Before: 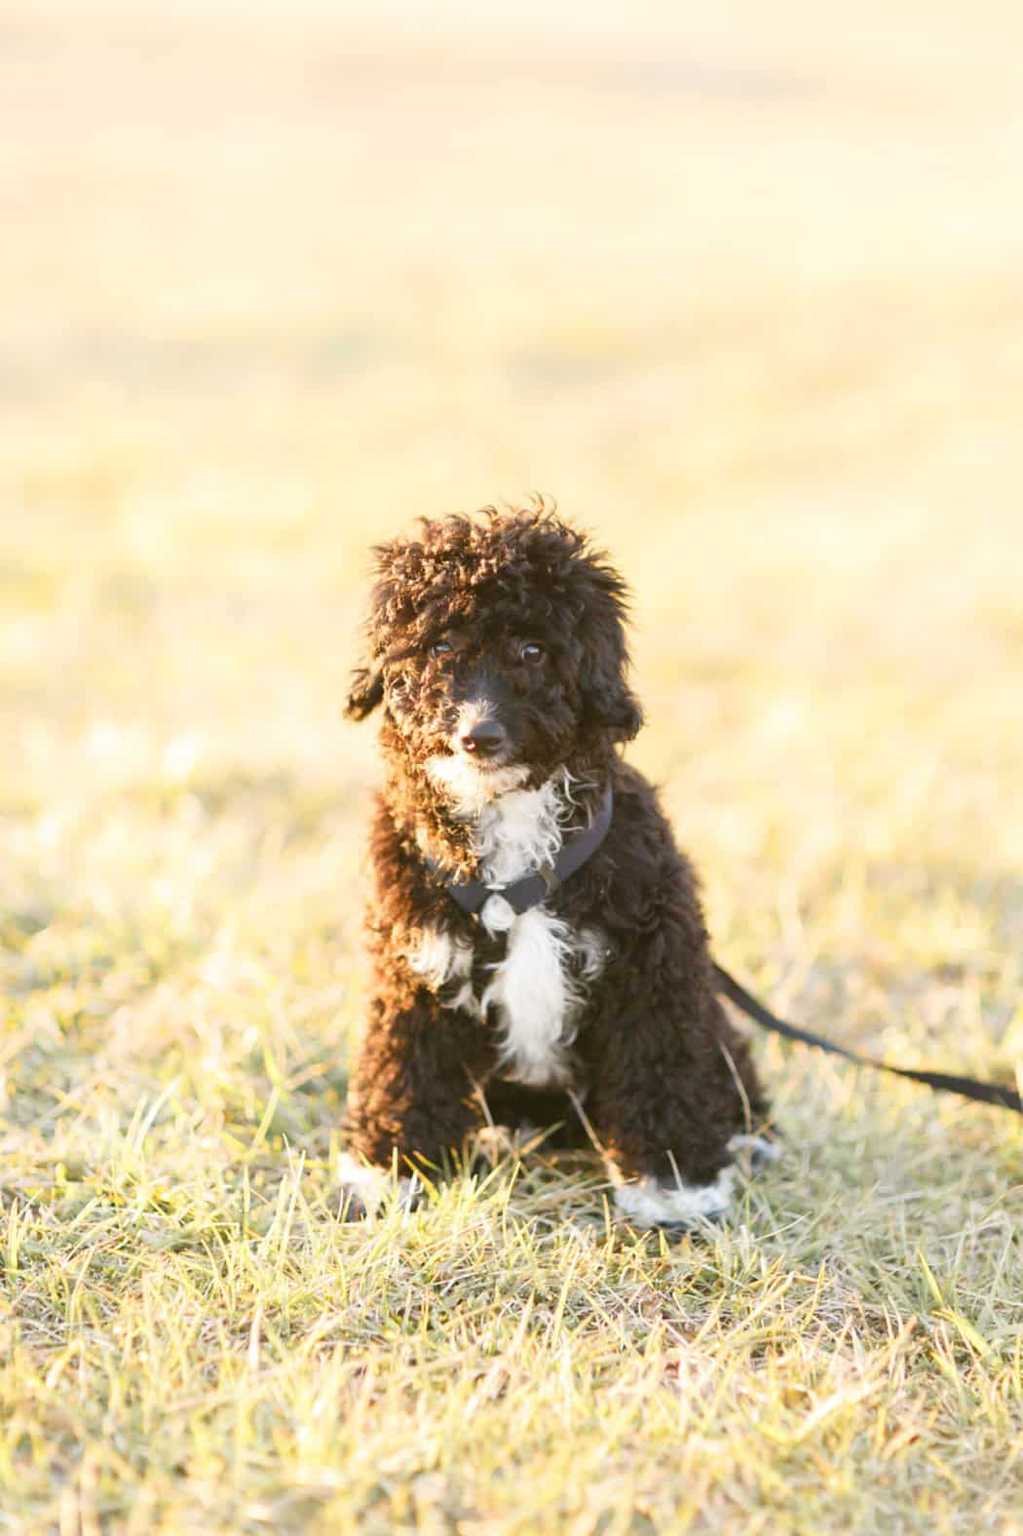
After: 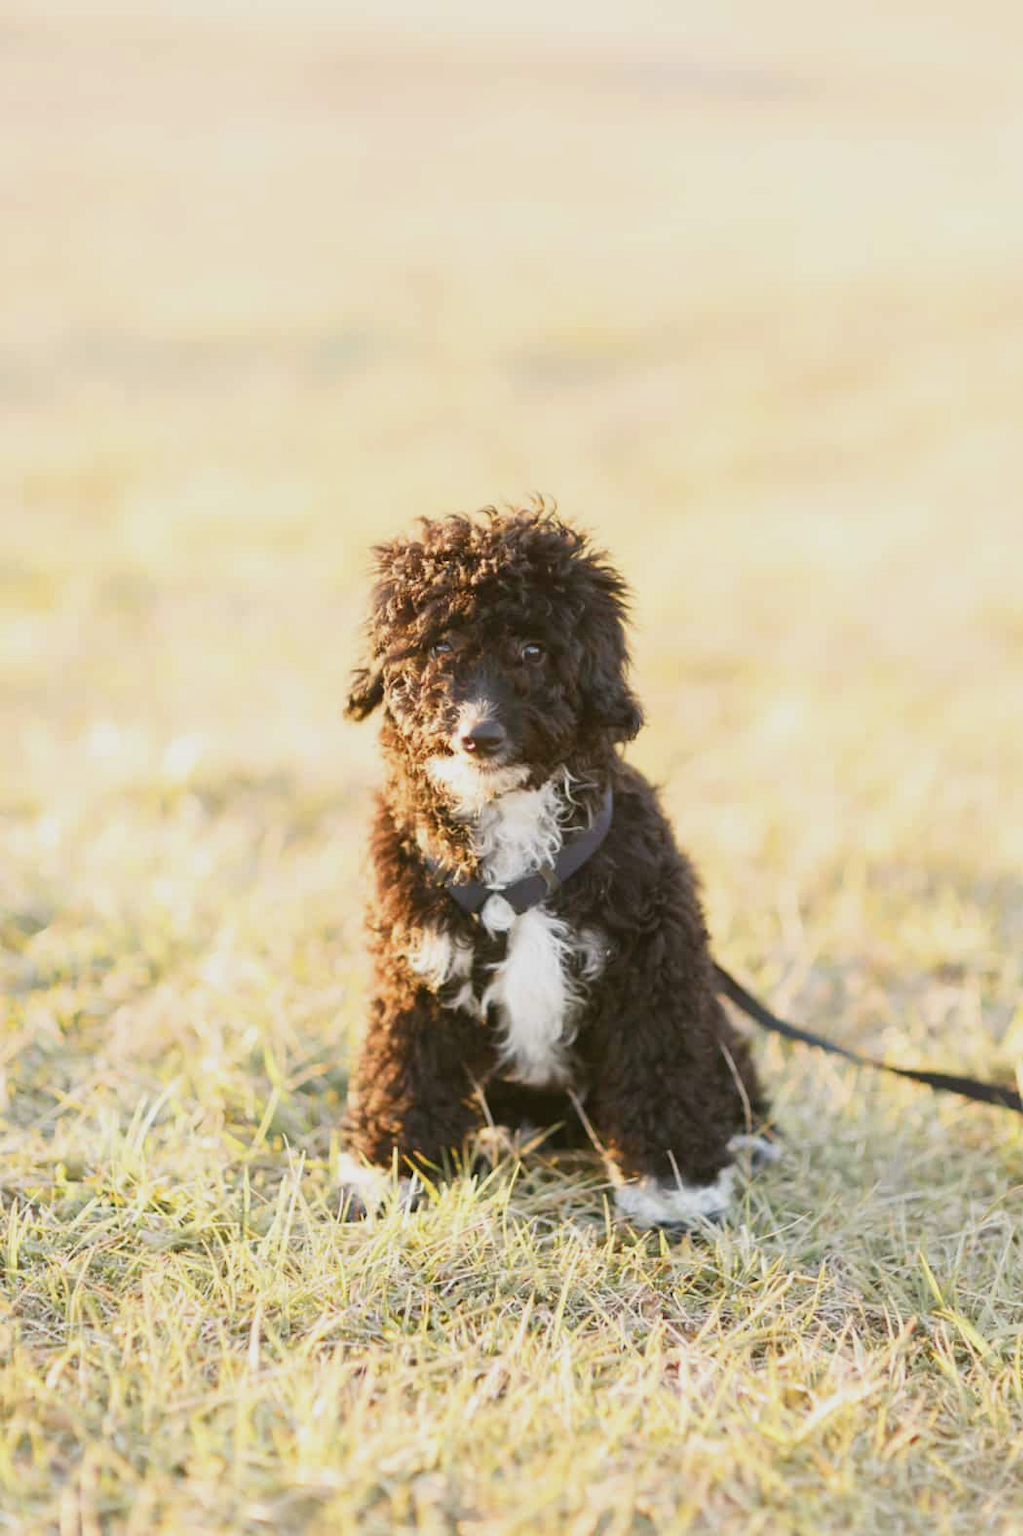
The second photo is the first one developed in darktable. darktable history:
contrast brightness saturation: saturation -0.055
exposure: exposure -0.304 EV, compensate highlight preservation false
